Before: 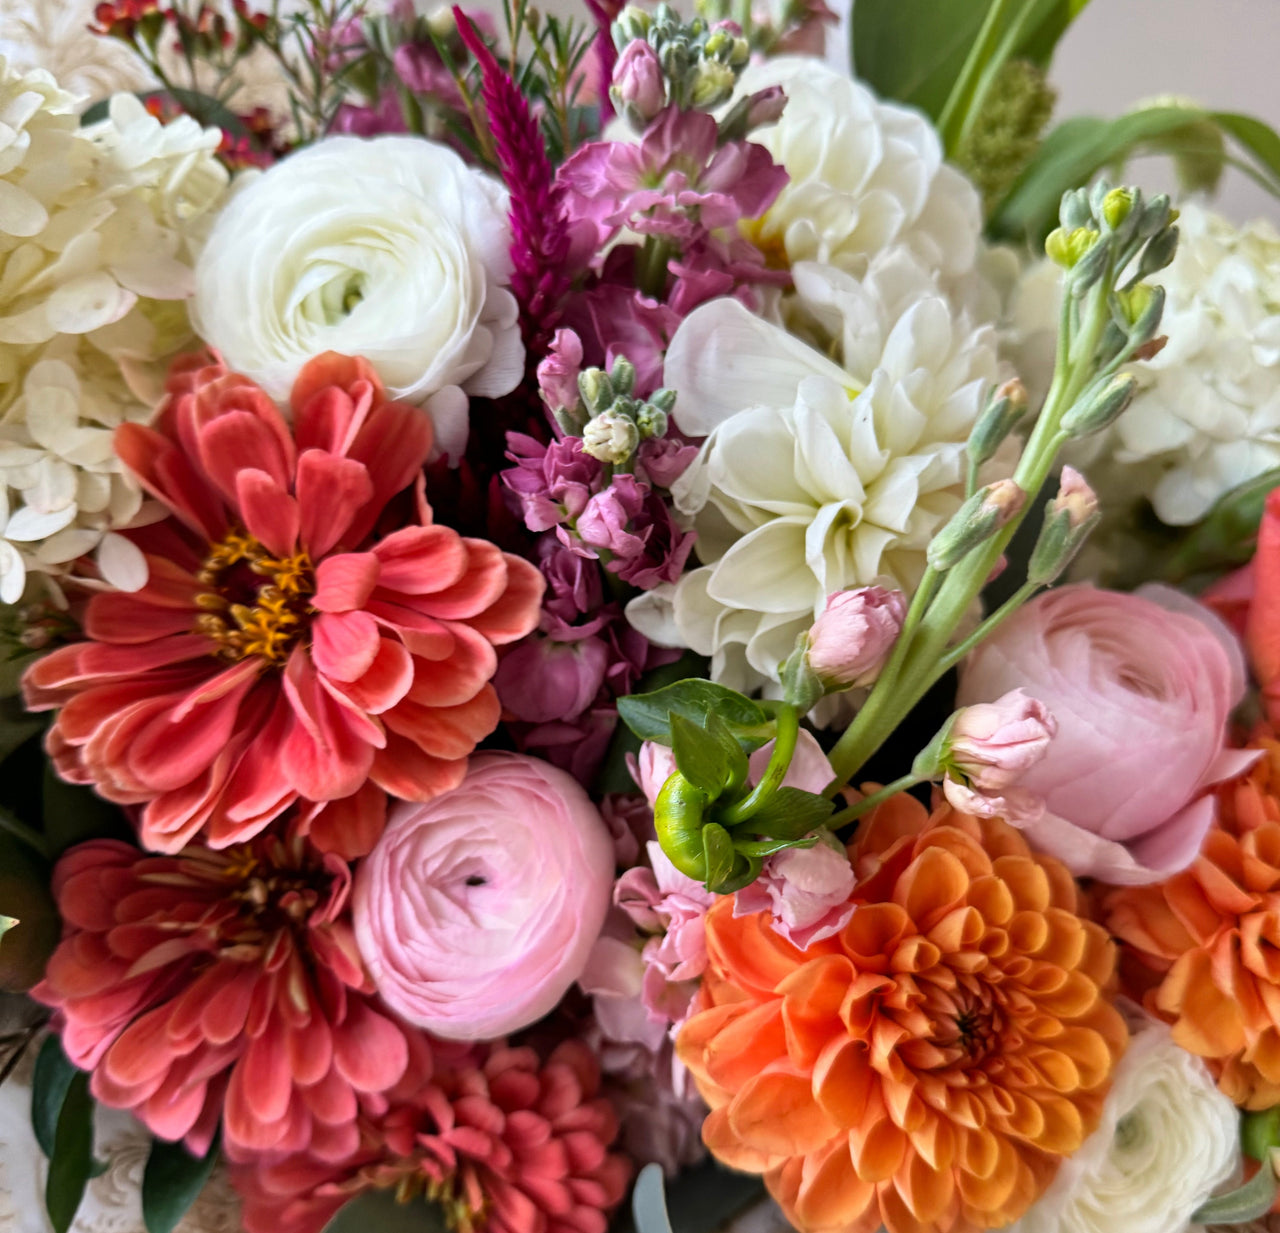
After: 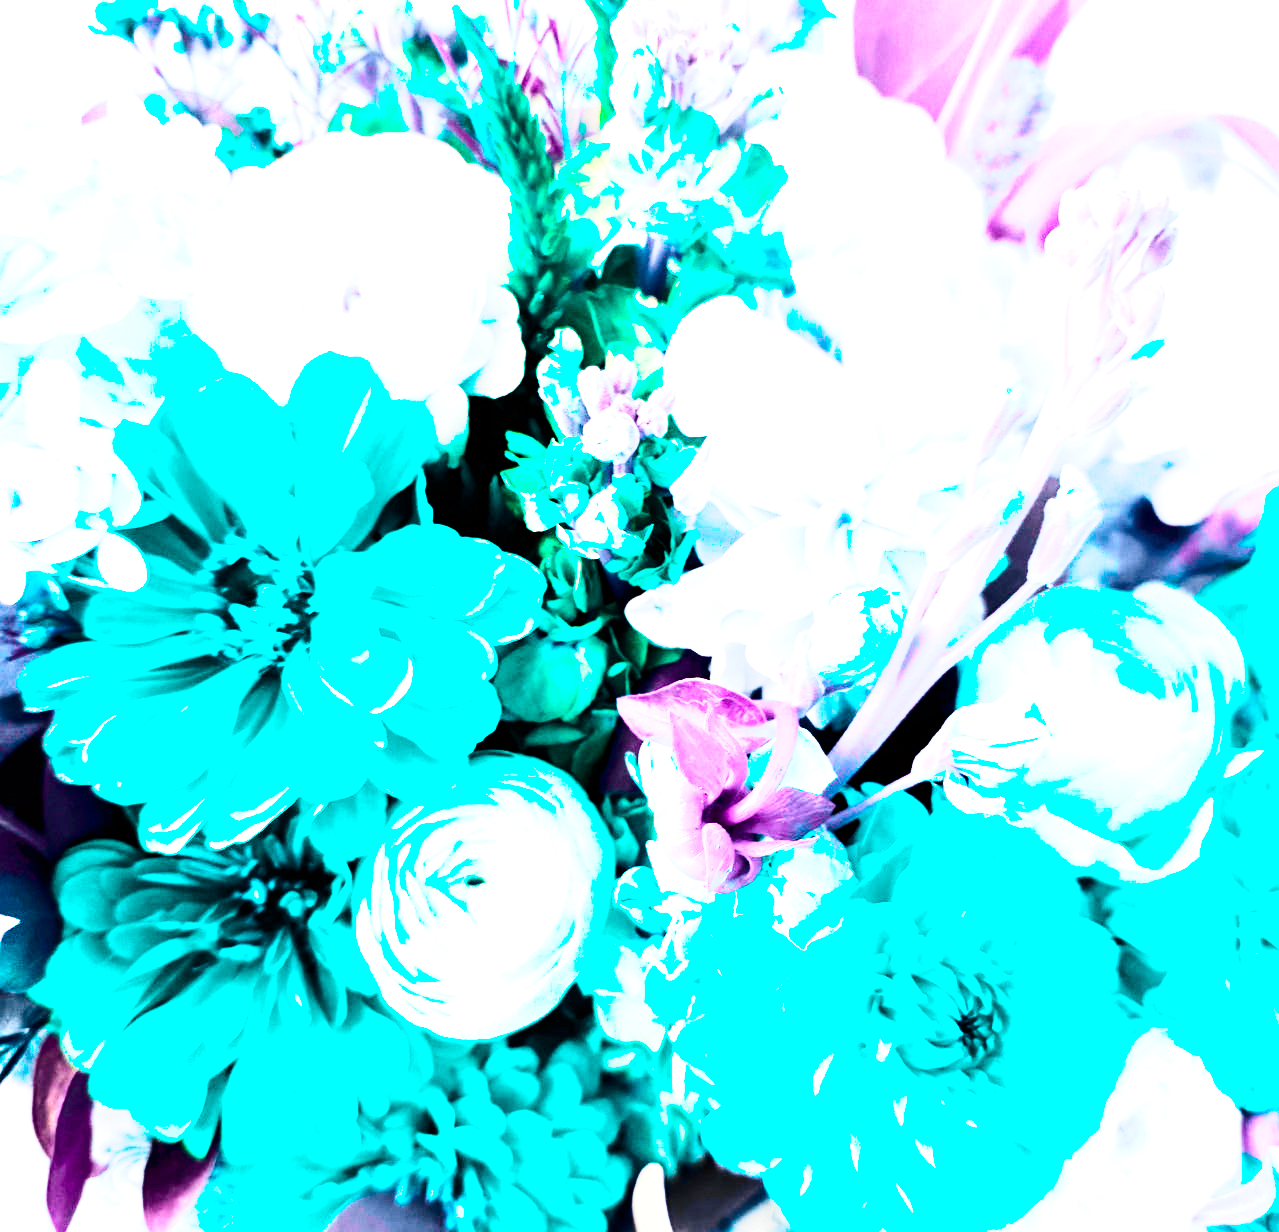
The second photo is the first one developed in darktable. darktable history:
base curve: curves: ch0 [(0, 0) (0.005, 0.002) (0.15, 0.3) (0.4, 0.7) (0.75, 0.95) (1, 1)], preserve colors none
tone equalizer: -8 EV -0.782 EV, -7 EV -0.693 EV, -6 EV -0.626 EV, -5 EV -0.408 EV, -3 EV 0.401 EV, -2 EV 0.6 EV, -1 EV 0.694 EV, +0 EV 0.745 EV
tone curve: curves: ch0 [(0, 0) (0.087, 0.054) (0.281, 0.245) (0.506, 0.526) (0.8, 0.824) (0.994, 0.955)]; ch1 [(0, 0) (0.27, 0.195) (0.406, 0.435) (0.452, 0.474) (0.495, 0.5) (0.514, 0.508) (0.563, 0.584) (0.654, 0.689) (1, 1)]; ch2 [(0, 0) (0.269, 0.299) (0.459, 0.441) (0.498, 0.499) (0.523, 0.52) (0.551, 0.549) (0.633, 0.625) (0.659, 0.681) (0.718, 0.764) (1, 1)], color space Lab, independent channels, preserve colors none
color balance rgb: highlights gain › chroma 0.256%, highlights gain › hue 332.77°, perceptual saturation grading › global saturation -1.544%, perceptual saturation grading › highlights -7.369%, perceptual saturation grading › mid-tones 8.573%, perceptual saturation grading › shadows 3.079%, hue shift 178.34°, perceptual brilliance grading › global brilliance 34.699%, perceptual brilliance grading › highlights 49.767%, perceptual brilliance grading › mid-tones 59.618%, perceptual brilliance grading › shadows 34.192%, global vibrance 49.668%, contrast 0.24%
